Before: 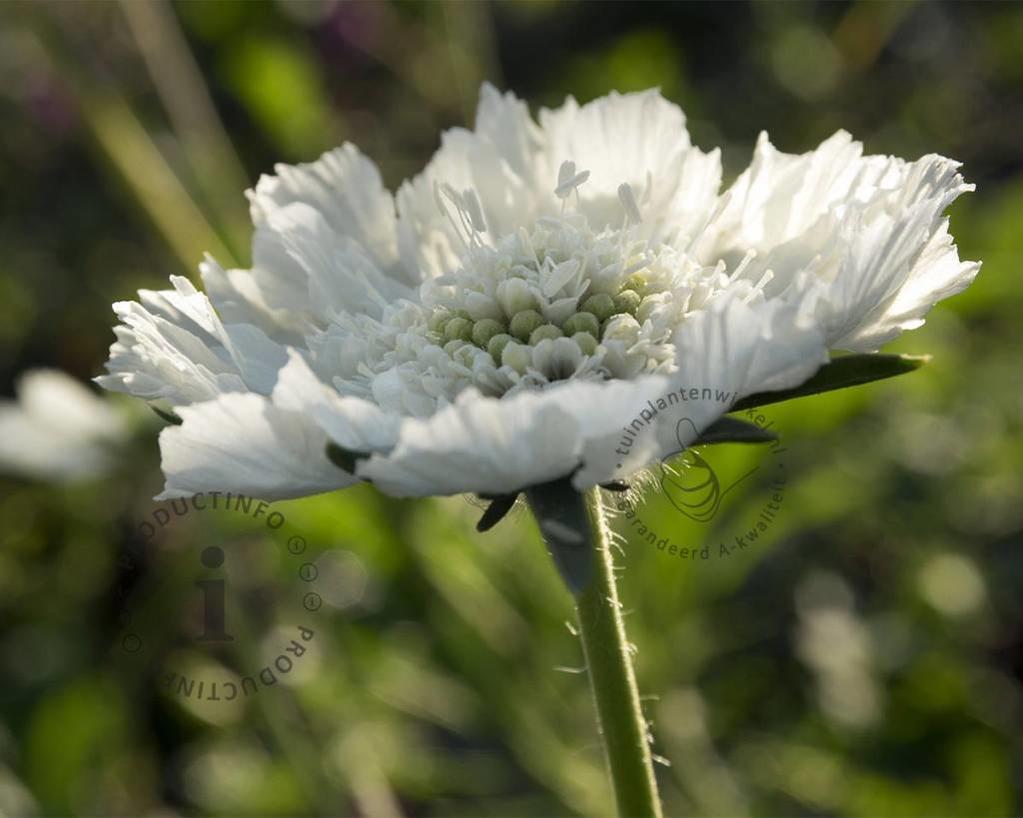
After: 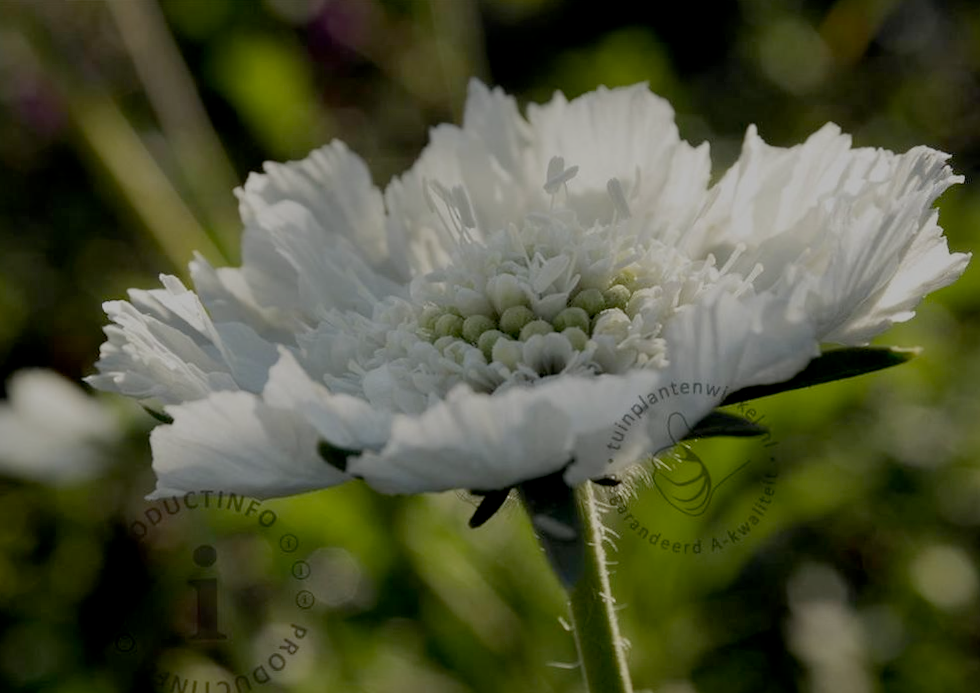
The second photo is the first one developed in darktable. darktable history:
filmic rgb: middle gray luminance 18.33%, black relative exposure -10.52 EV, white relative exposure 3.41 EV, threshold 5.98 EV, target black luminance 0%, hardness 6.02, latitude 98.69%, contrast 0.841, shadows ↔ highlights balance 0.764%, preserve chrominance no, color science v4 (2020), type of noise poissonian, enable highlight reconstruction true
exposure: black level correction 0.009, exposure -0.648 EV, compensate exposure bias true, compensate highlight preservation false
crop and rotate: angle 0.526°, left 0.327%, right 2.695%, bottom 14.27%
